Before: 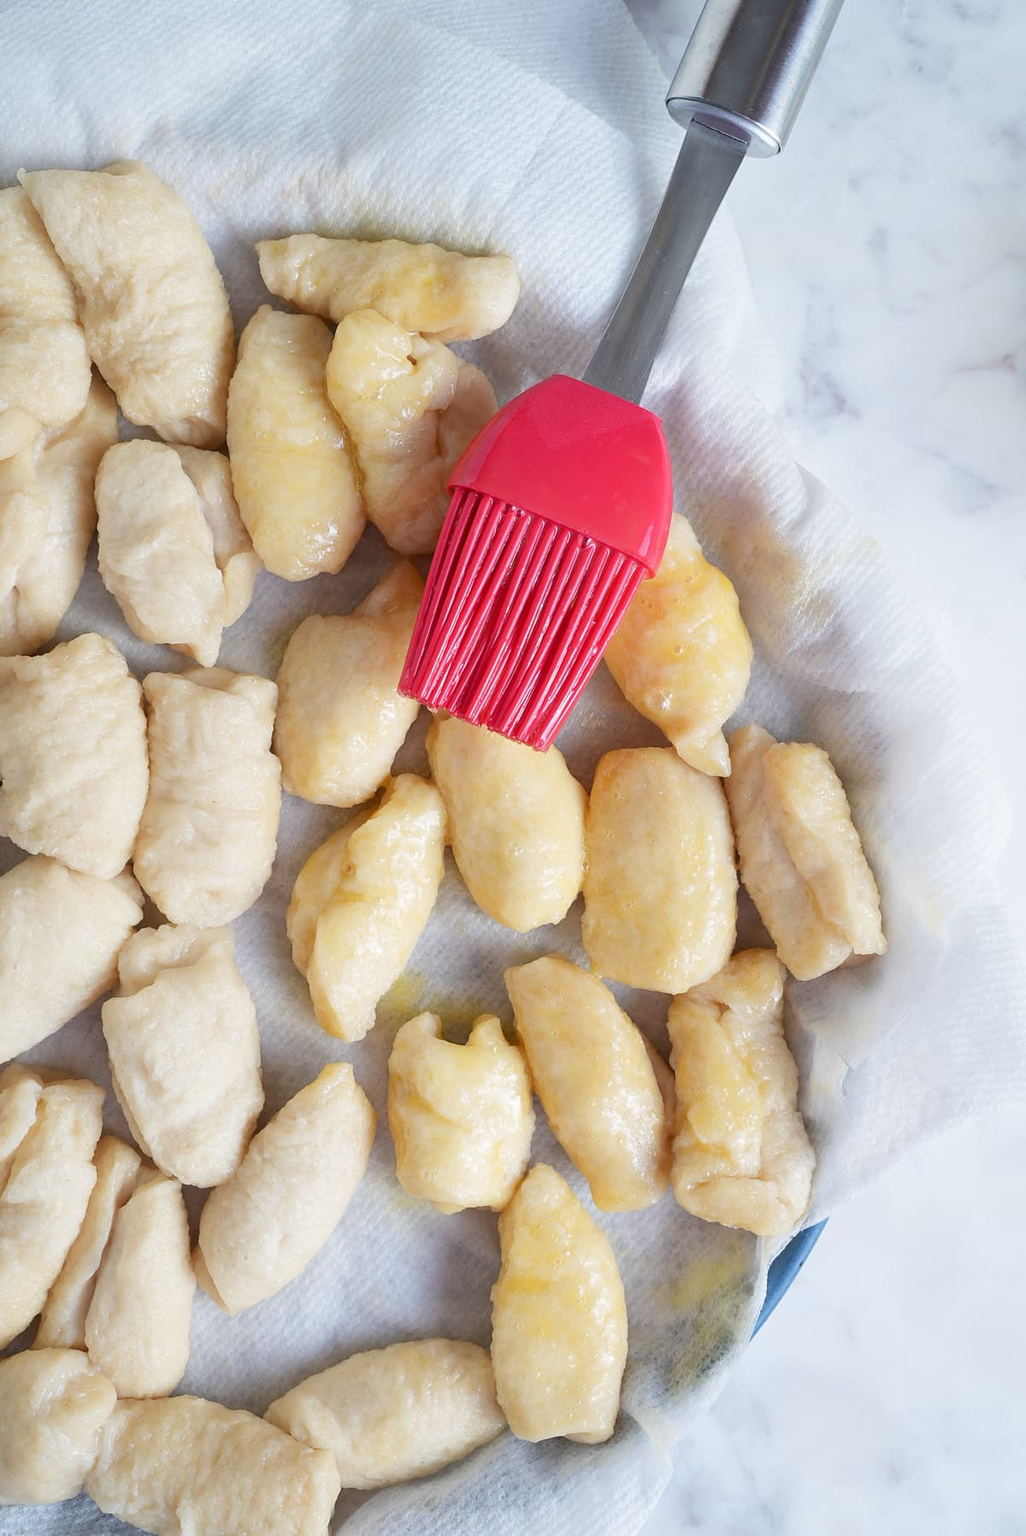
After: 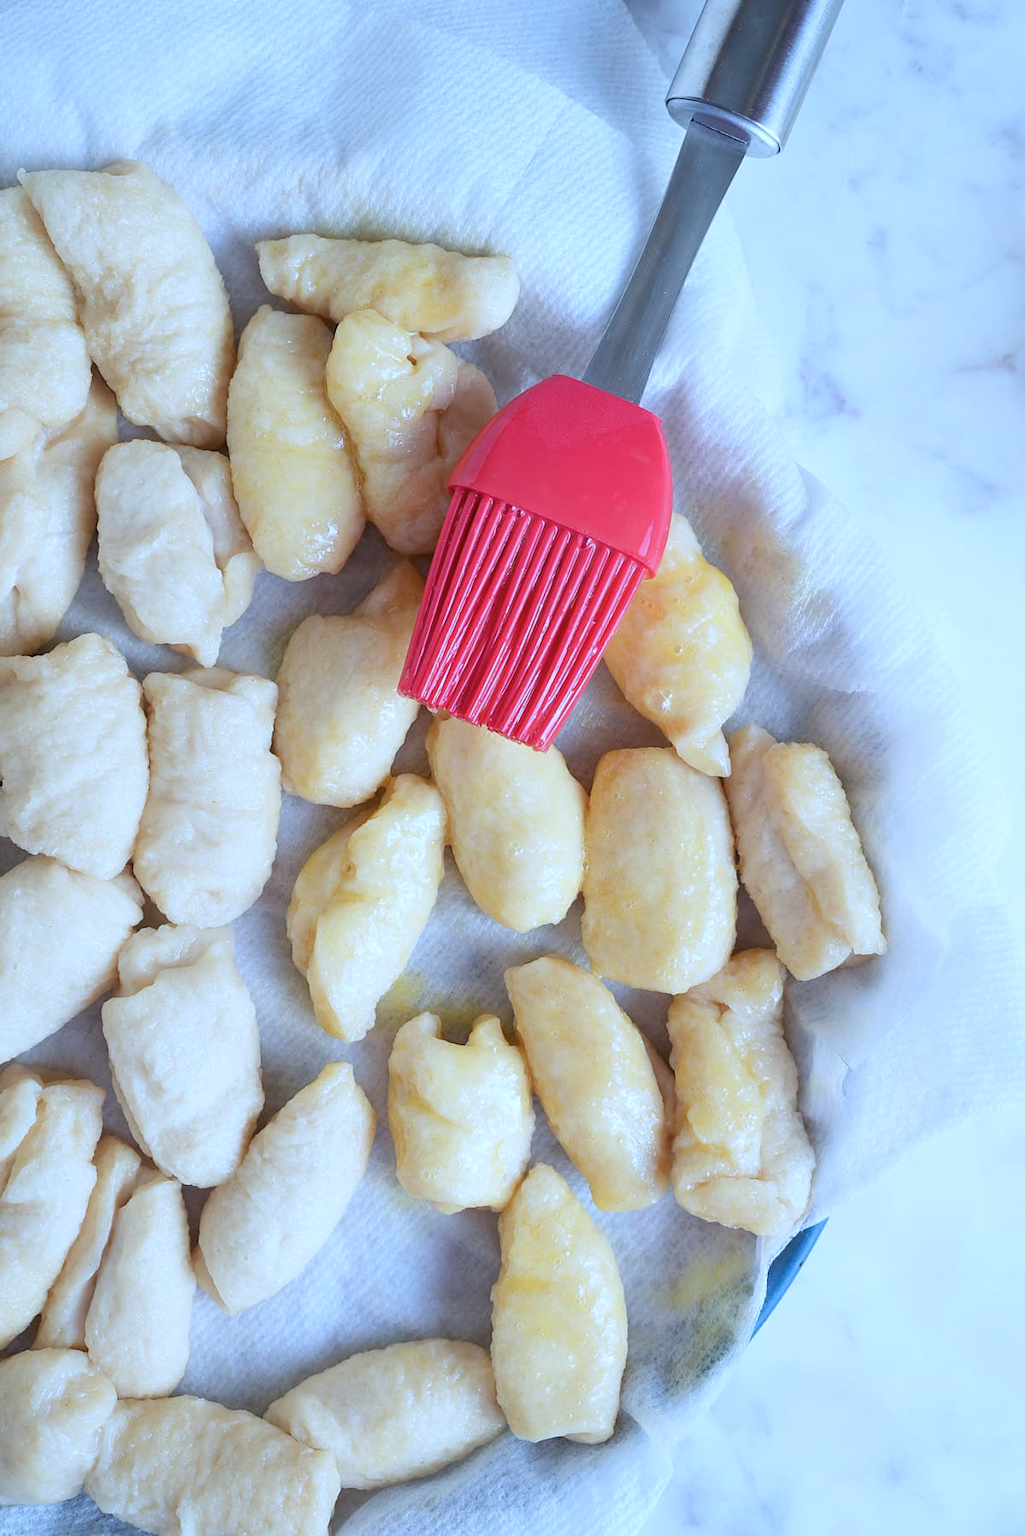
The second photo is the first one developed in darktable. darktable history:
color calibration: gray › normalize channels true, illuminant custom, x 0.389, y 0.387, temperature 3802.32 K, gamut compression 0.023
